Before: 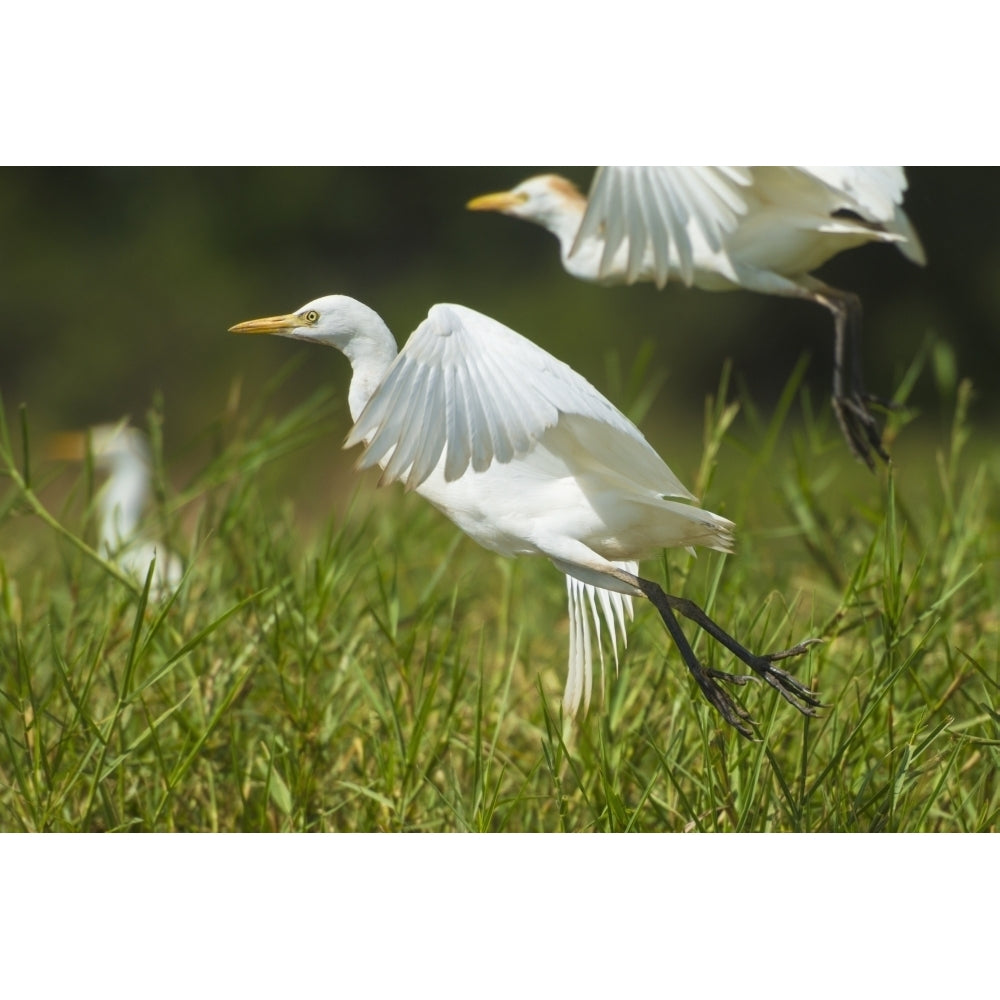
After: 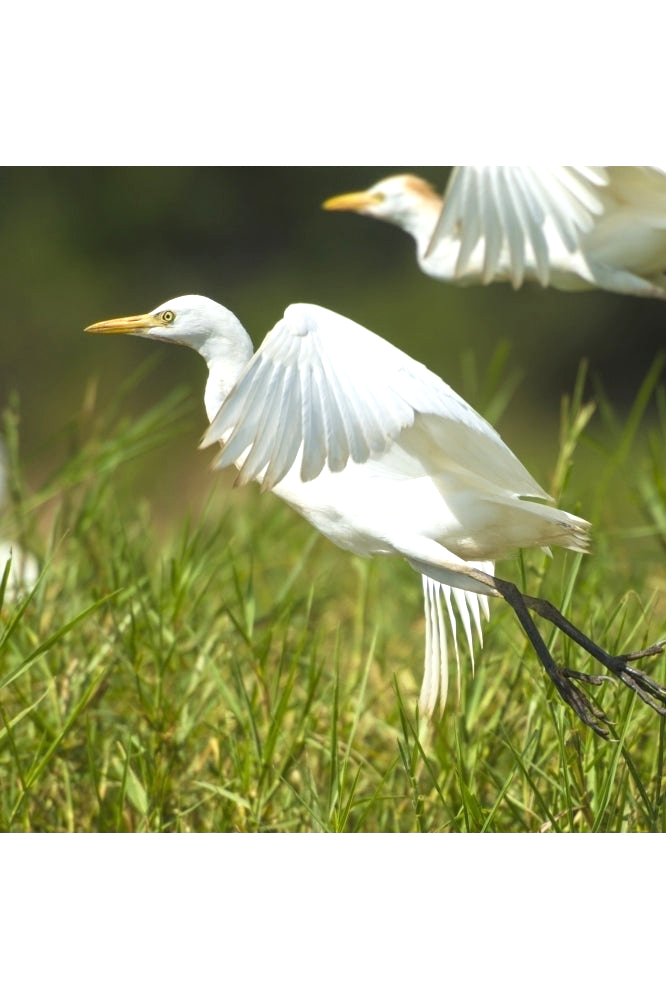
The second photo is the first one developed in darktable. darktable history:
crop and rotate: left 14.41%, right 18.95%
exposure: black level correction 0.001, exposure 0.5 EV, compensate highlight preservation false
